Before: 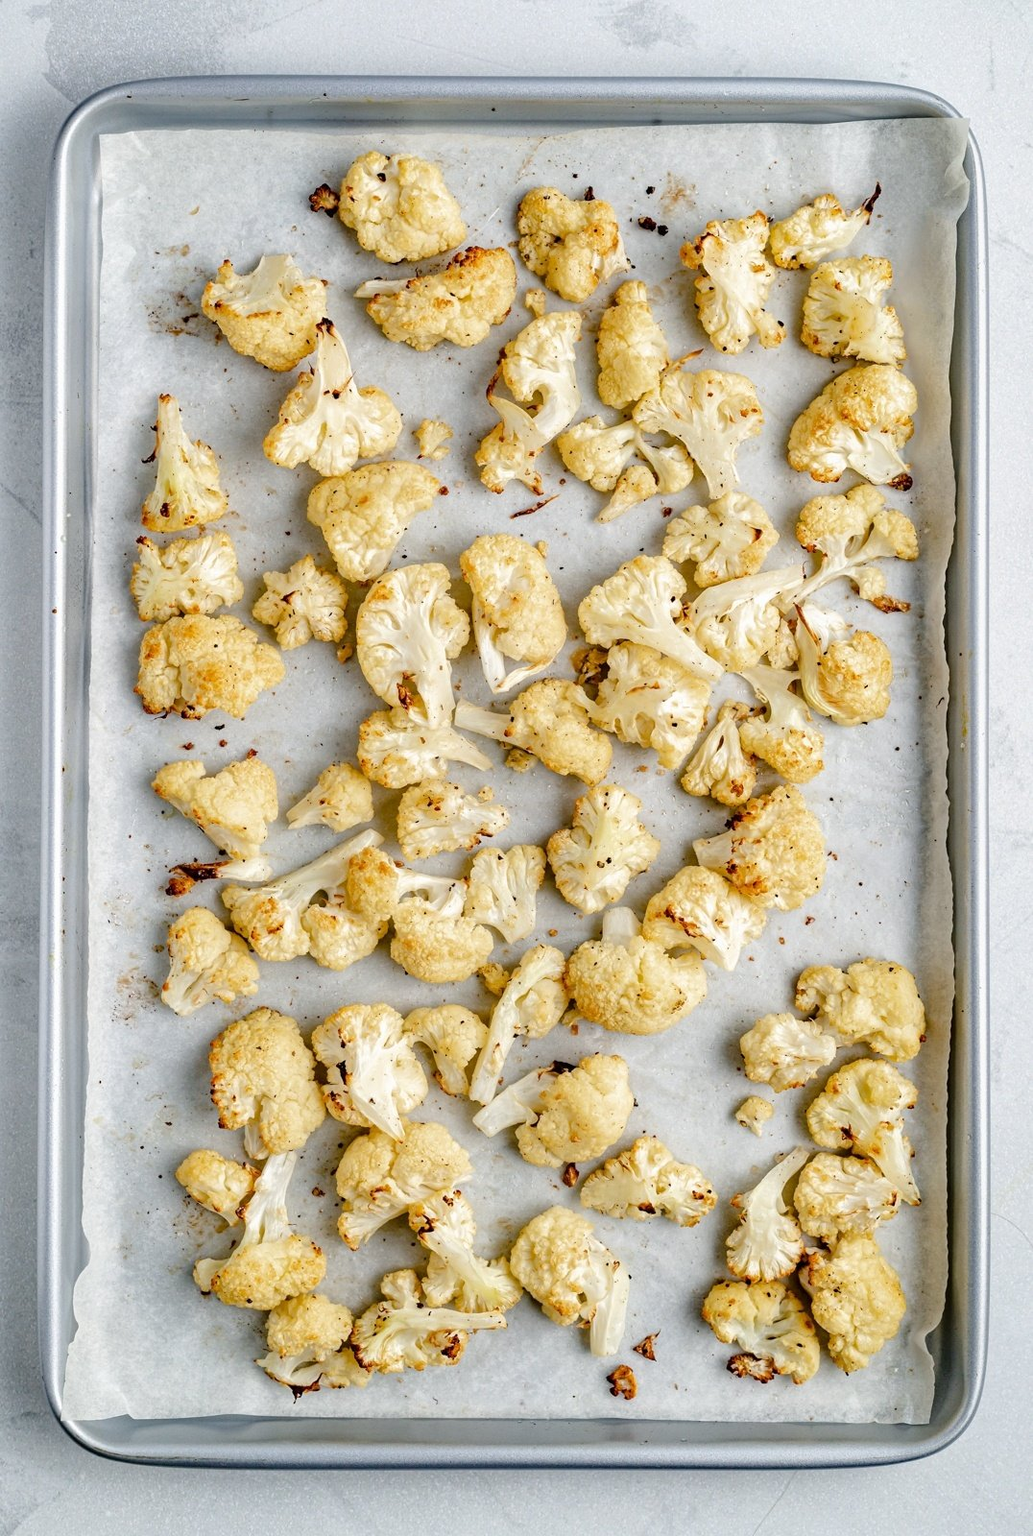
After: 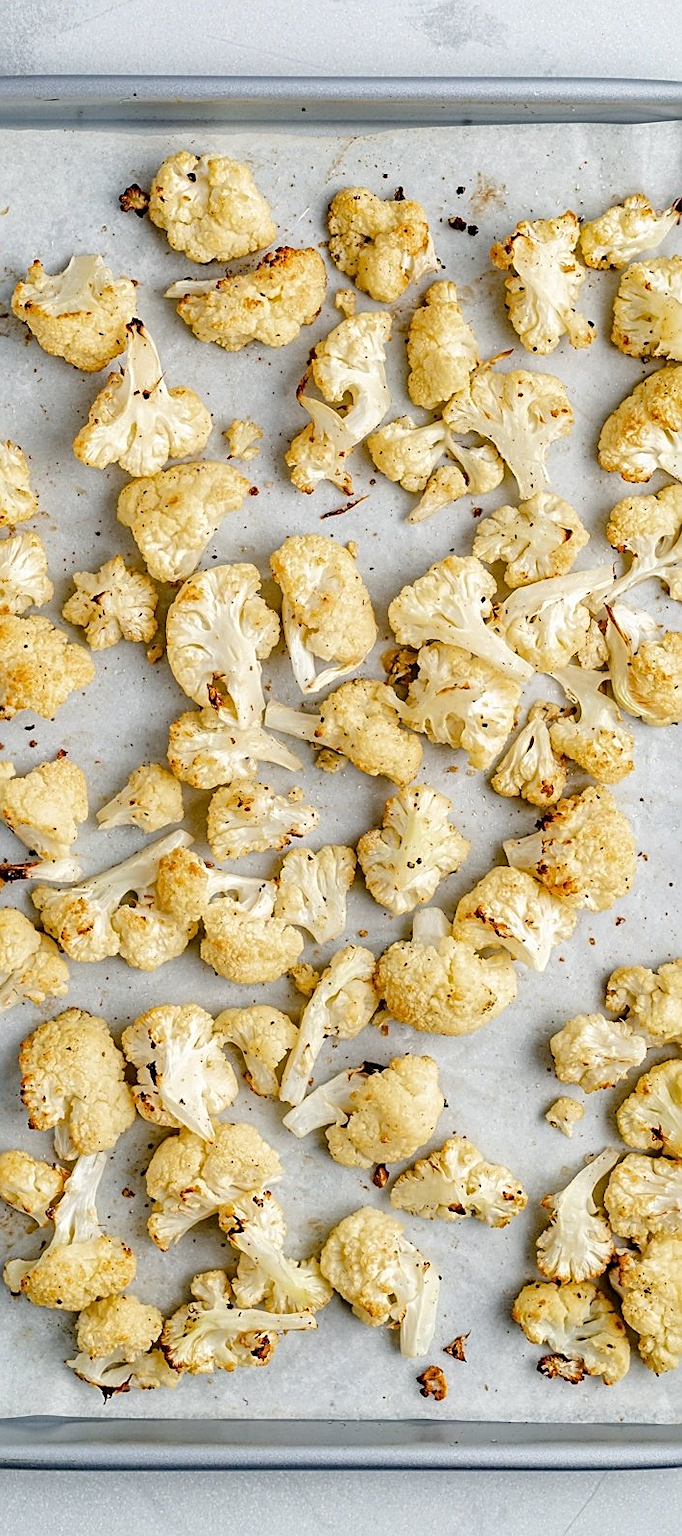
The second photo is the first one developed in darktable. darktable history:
crop and rotate: left 18.442%, right 15.508%
sharpen: on, module defaults
